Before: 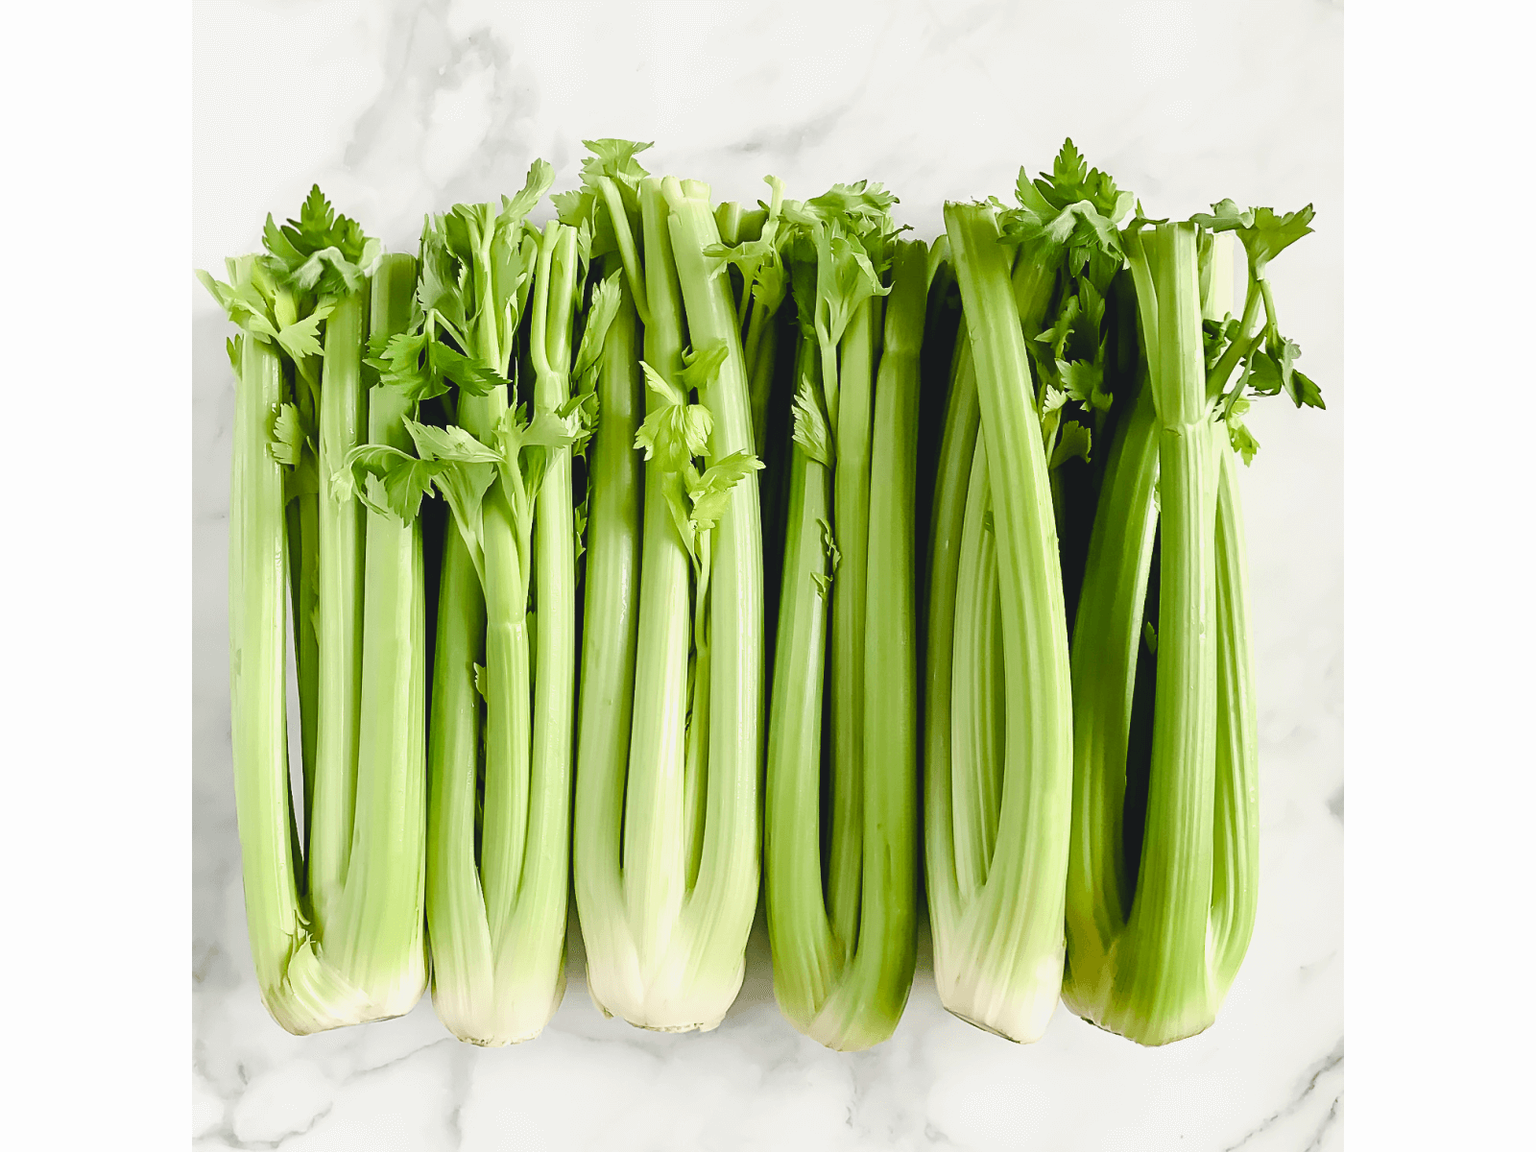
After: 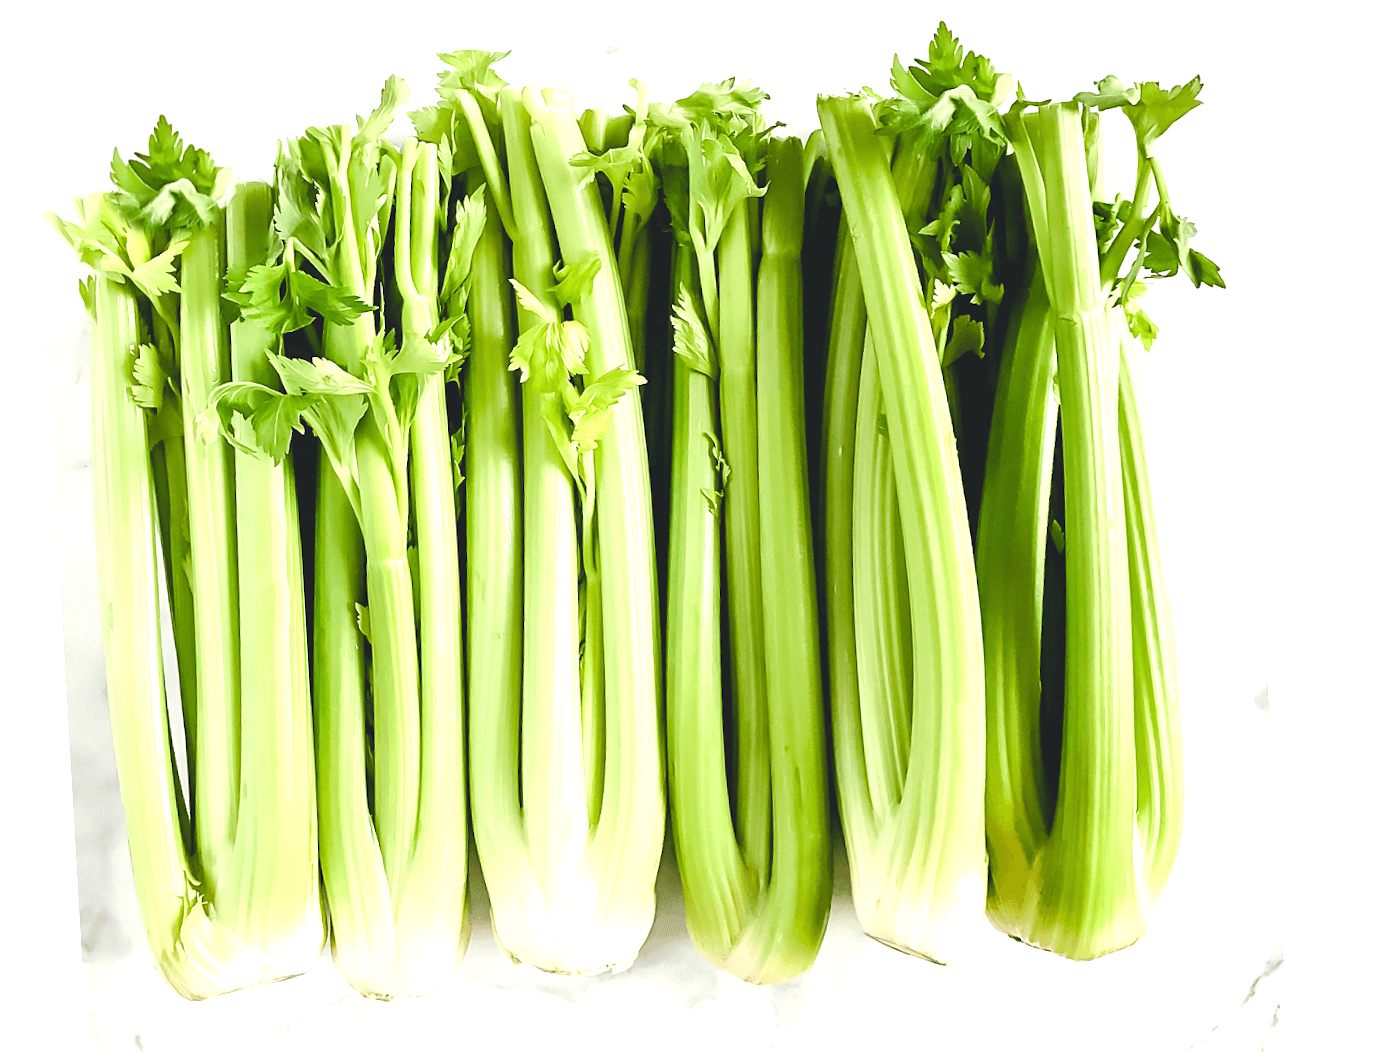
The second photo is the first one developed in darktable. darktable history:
crop and rotate: angle 3.31°, left 5.933%, top 5.714%
exposure: black level correction 0, exposure 0.704 EV, compensate highlight preservation false
